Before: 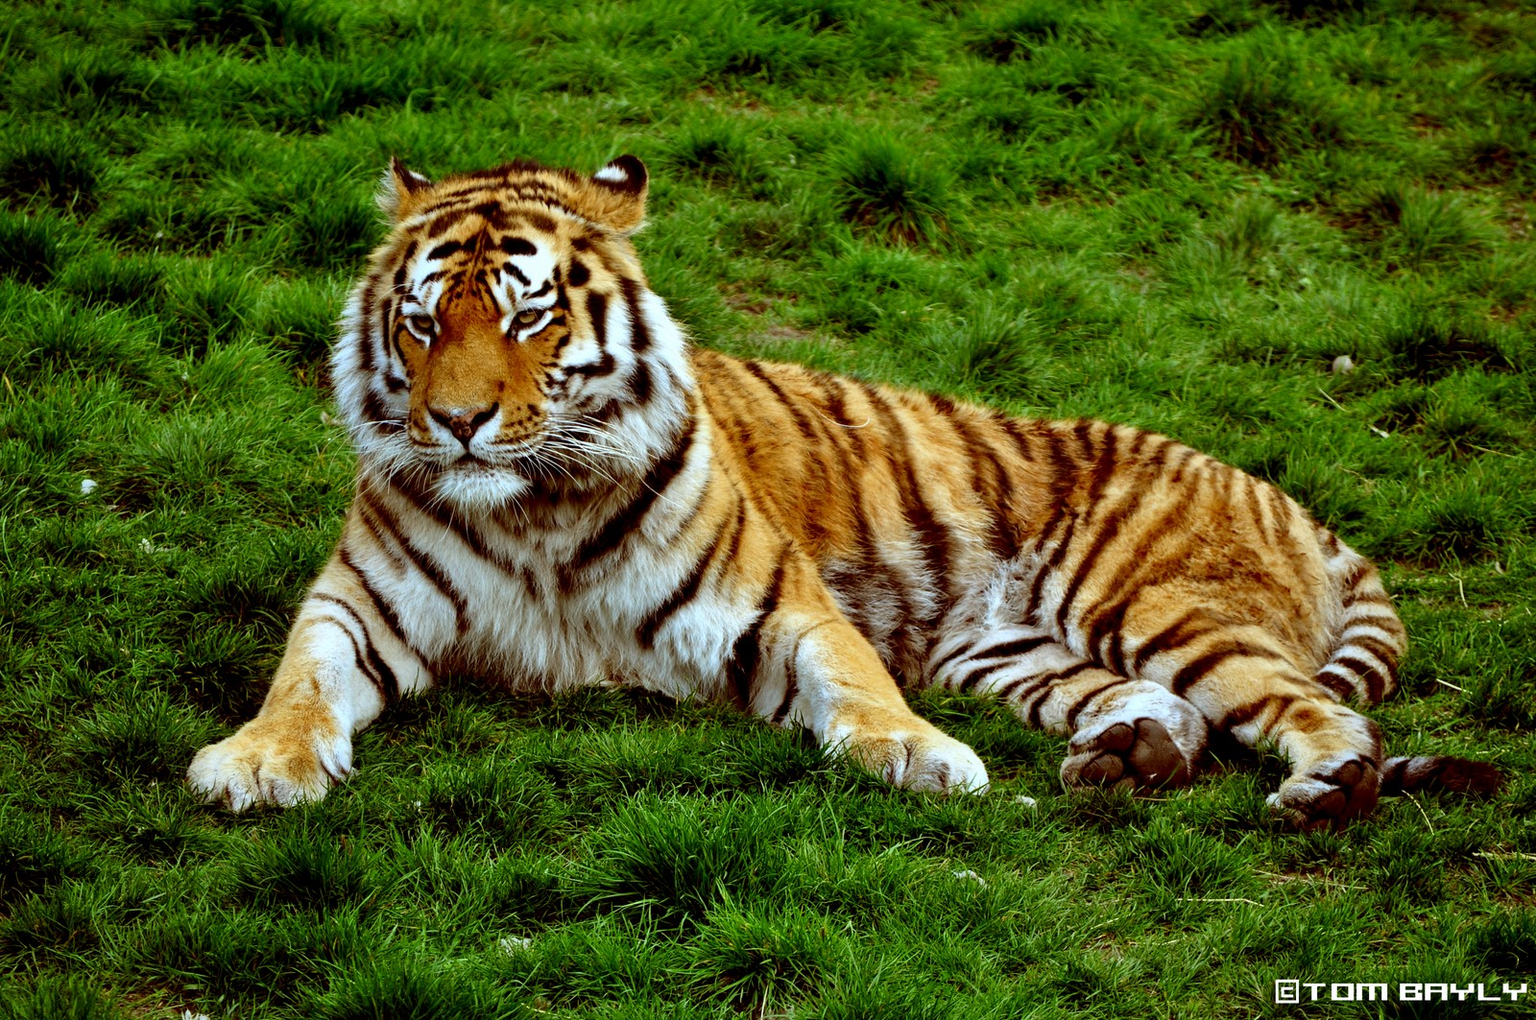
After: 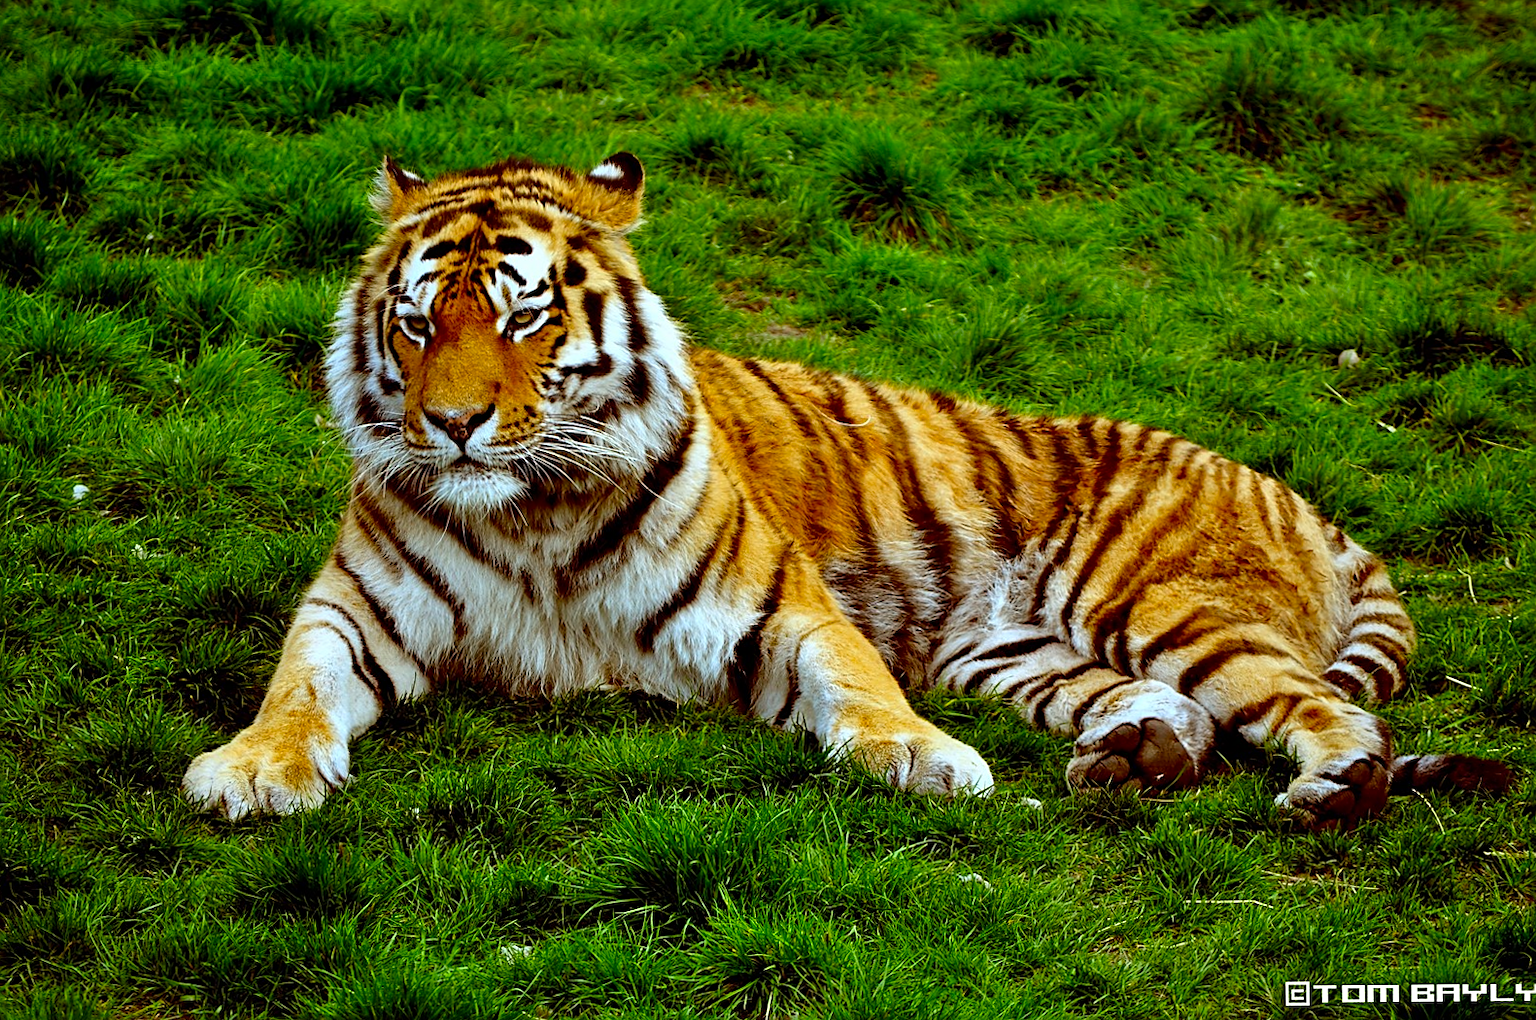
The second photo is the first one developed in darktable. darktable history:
rotate and perspective: rotation -0.45°, automatic cropping original format, crop left 0.008, crop right 0.992, crop top 0.012, crop bottom 0.988
sharpen: on, module defaults
color balance: output saturation 120%
